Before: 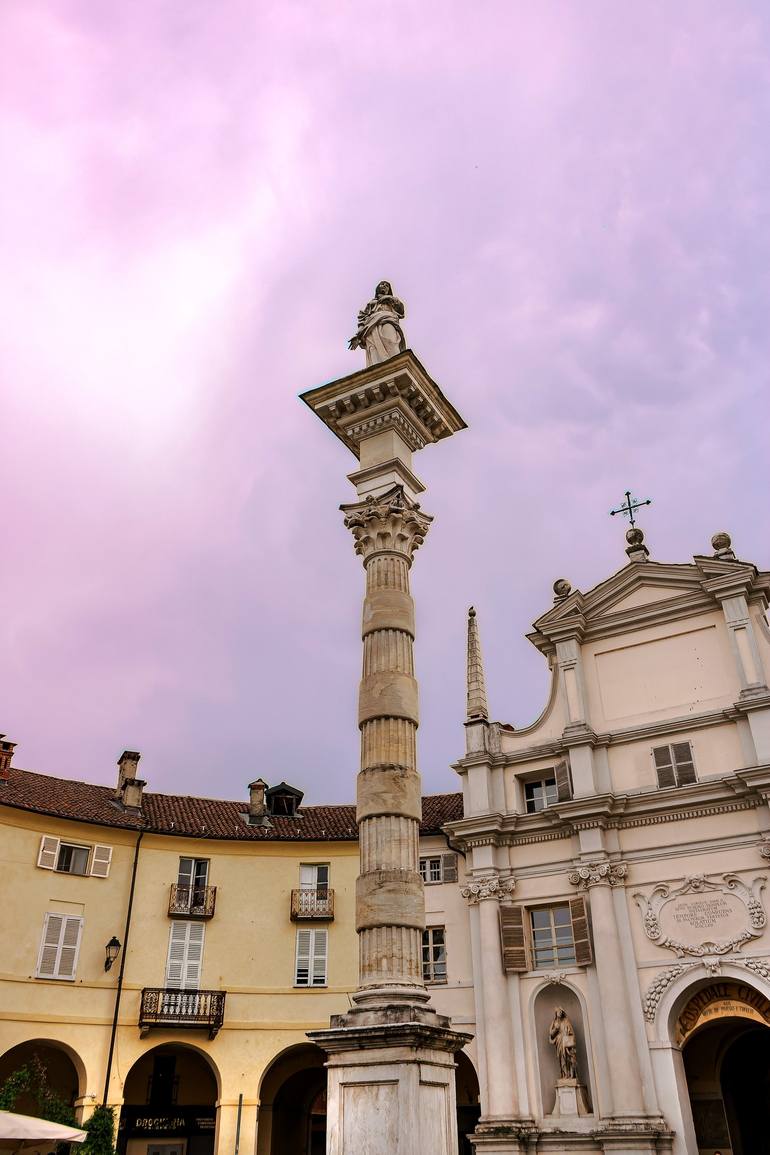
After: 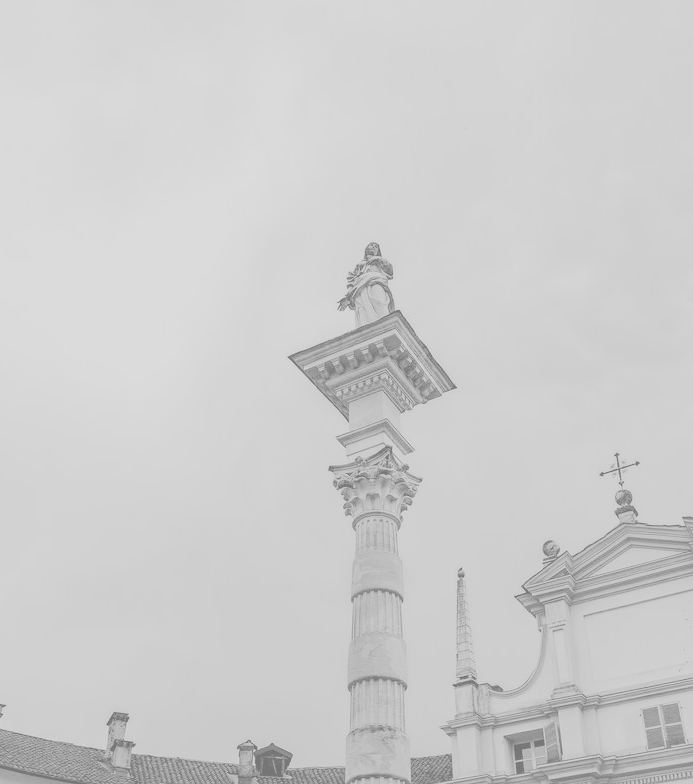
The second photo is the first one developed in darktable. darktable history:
tone curve: curves: ch0 [(0, 0) (0.071, 0.058) (0.266, 0.268) (0.498, 0.542) (0.766, 0.807) (1, 0.983)]; ch1 [(0, 0) (0.346, 0.307) (0.408, 0.387) (0.463, 0.465) (0.482, 0.493) (0.502, 0.499) (0.517, 0.502) (0.55, 0.548) (0.597, 0.61) (0.651, 0.698) (1, 1)]; ch2 [(0, 0) (0.346, 0.34) (0.434, 0.46) (0.485, 0.494) (0.5, 0.498) (0.517, 0.506) (0.526, 0.539) (0.583, 0.603) (0.625, 0.659) (1, 1)], color space Lab, independent channels, preserve colors none
monochrome: a 73.58, b 64.21
contrast brightness saturation: contrast -0.32, brightness 0.75, saturation -0.78
color zones: curves: ch0 [(0.25, 0.5) (0.636, 0.25) (0.75, 0.5)]
white balance: red 0.925, blue 1.046
crop: left 1.509%, top 3.452%, right 7.696%, bottom 28.452%
